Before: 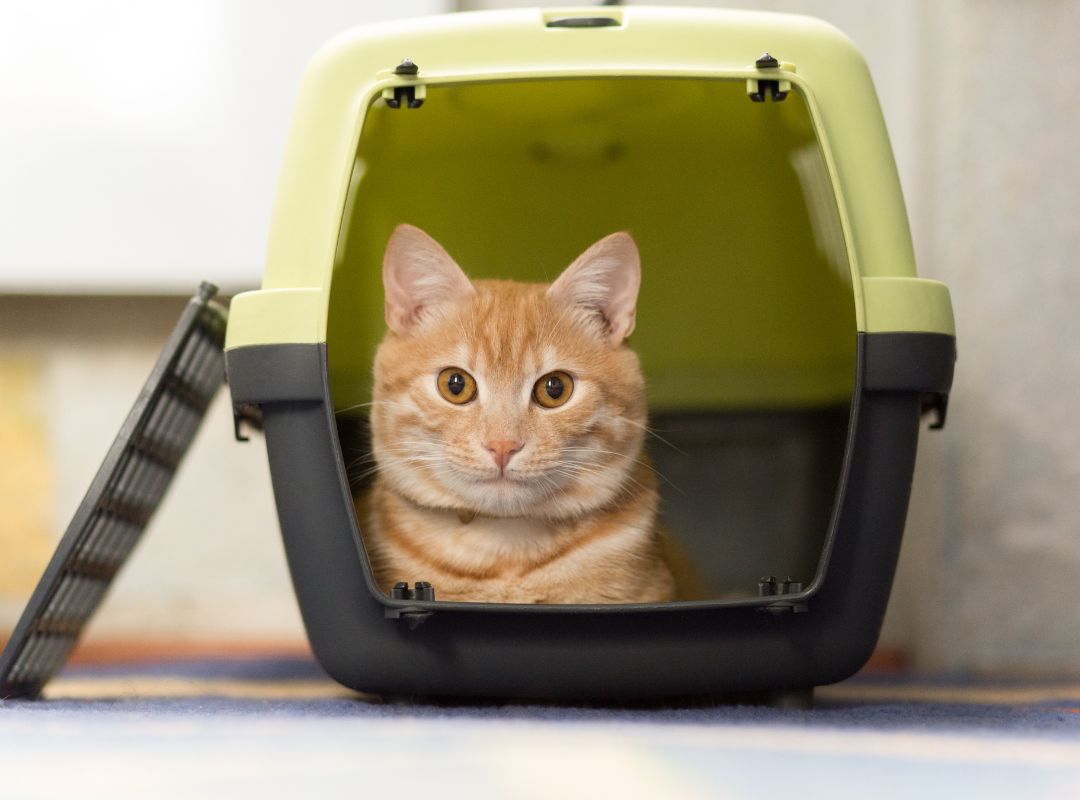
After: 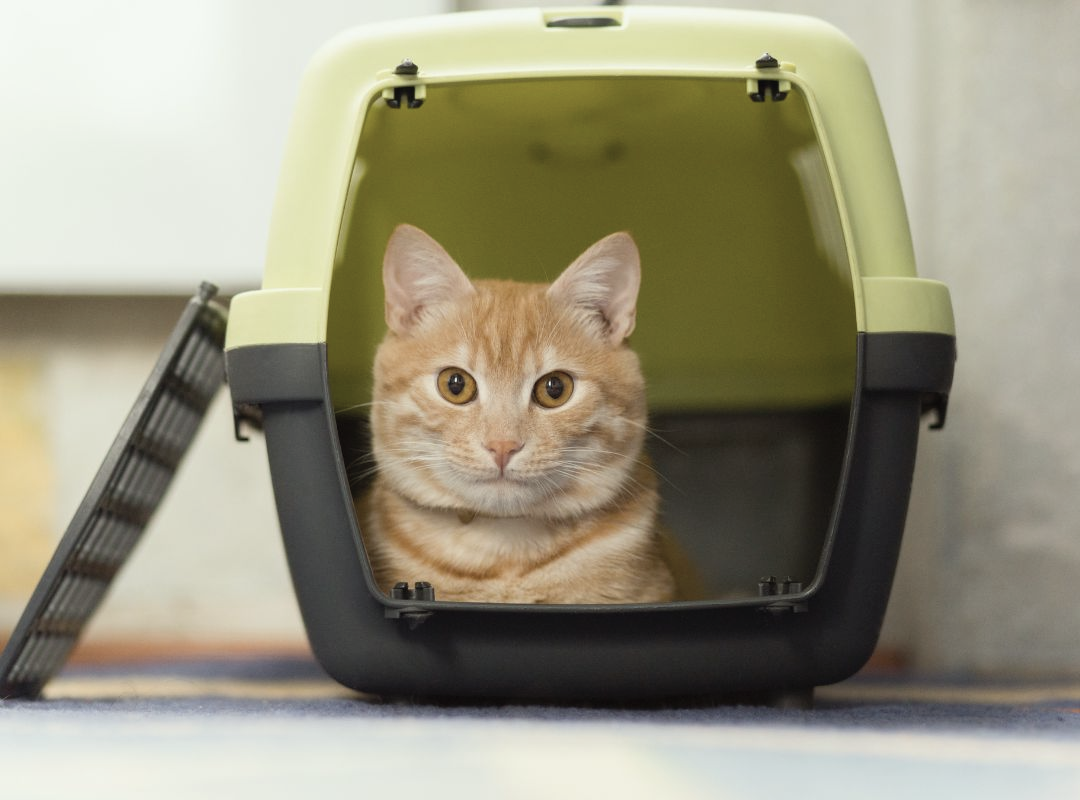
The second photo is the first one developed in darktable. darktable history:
contrast brightness saturation: contrast -0.05, saturation -0.41
color balance rgb: perceptual saturation grading › global saturation 20%, global vibrance 10%
color correction: highlights a* -2.68, highlights b* 2.57
